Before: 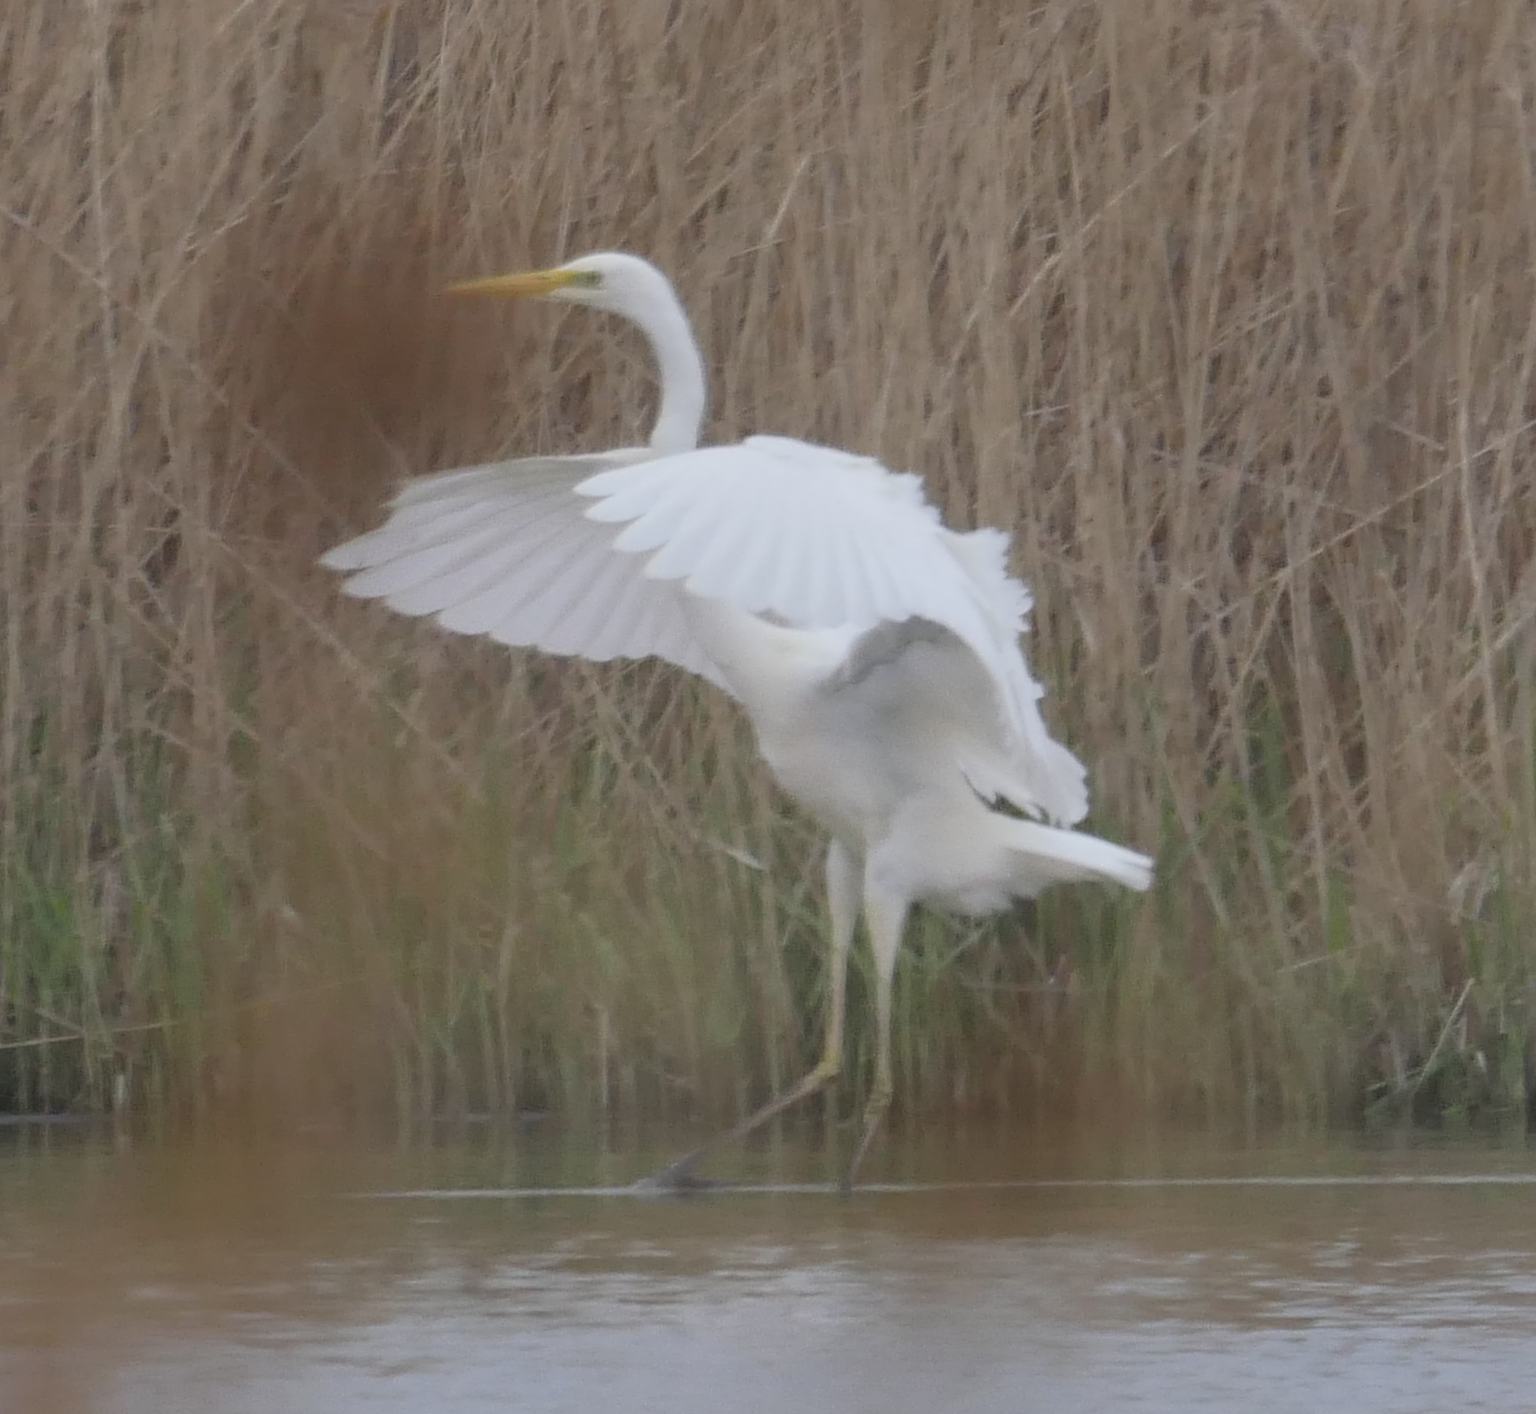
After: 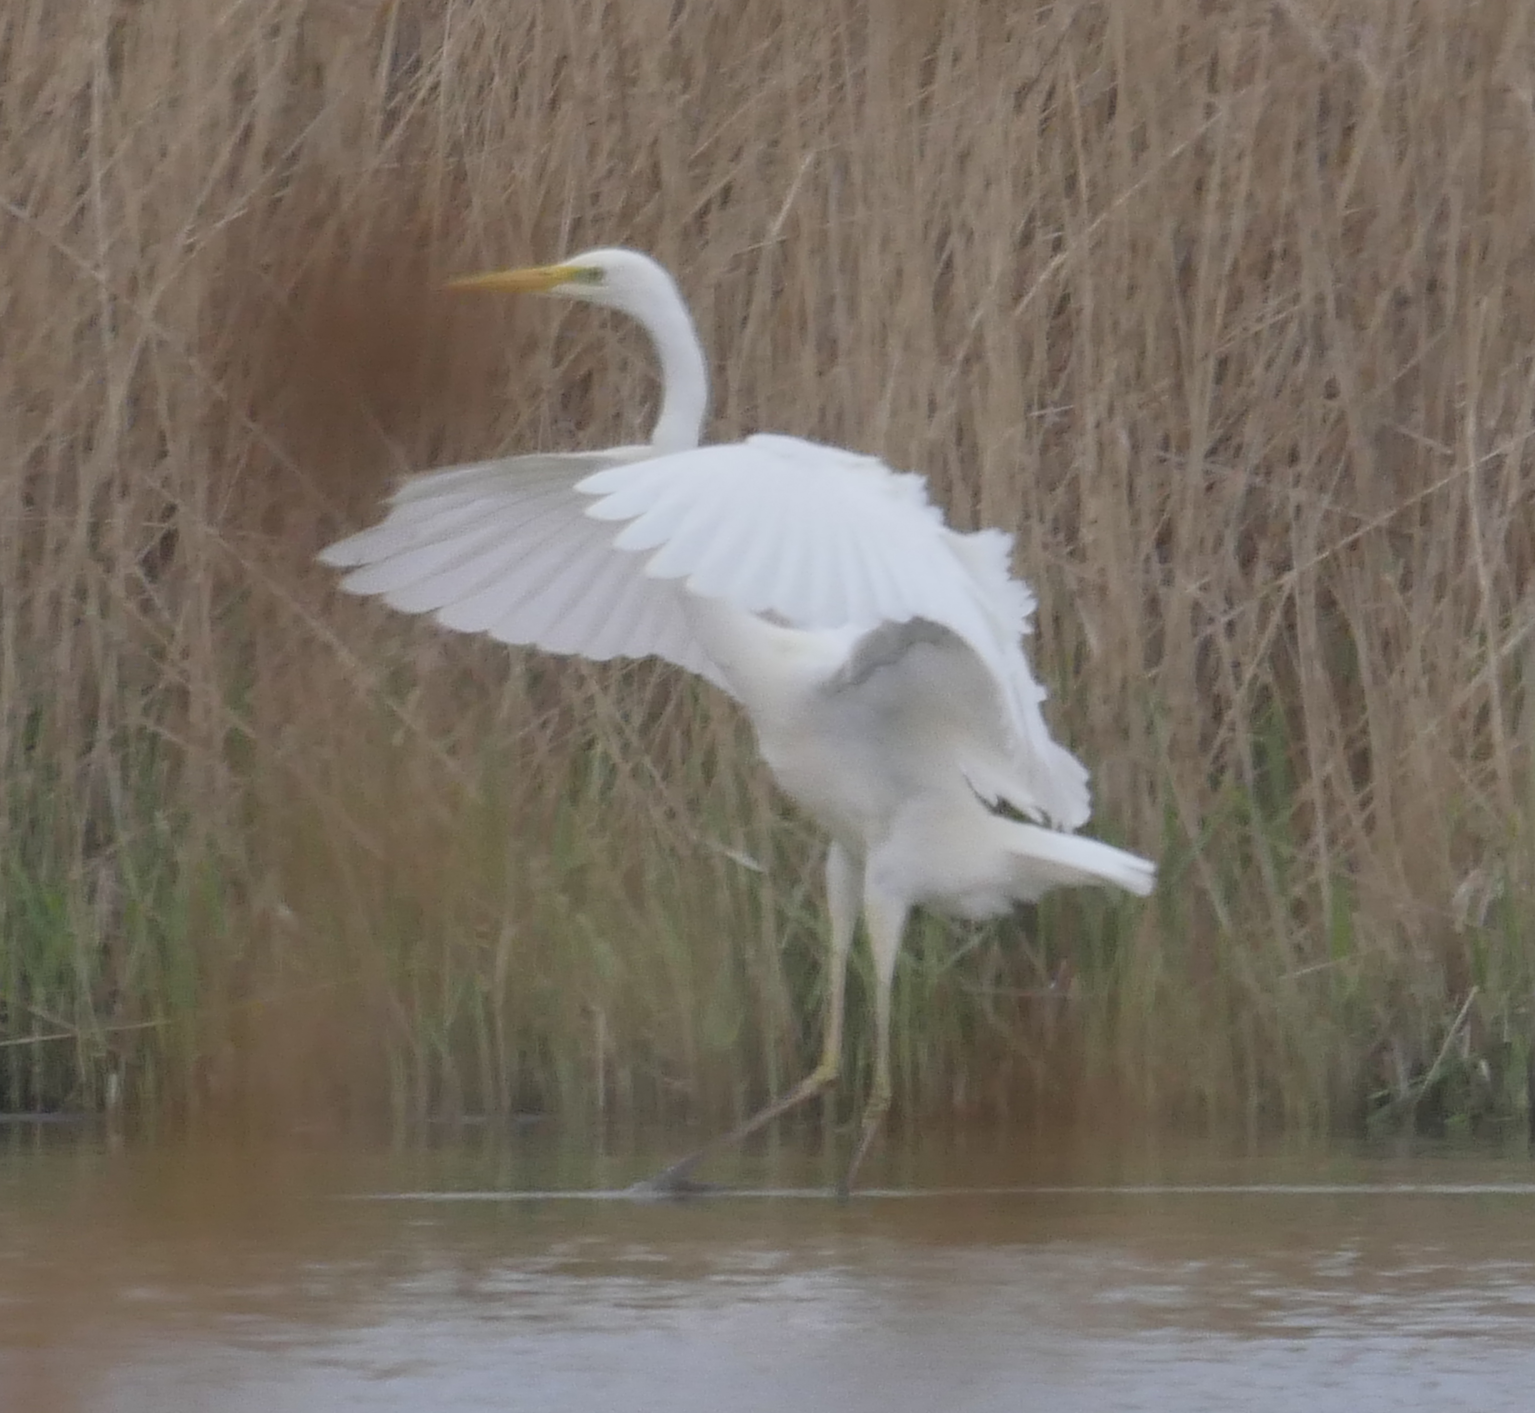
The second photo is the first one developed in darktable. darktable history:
crop and rotate: angle -0.409°
